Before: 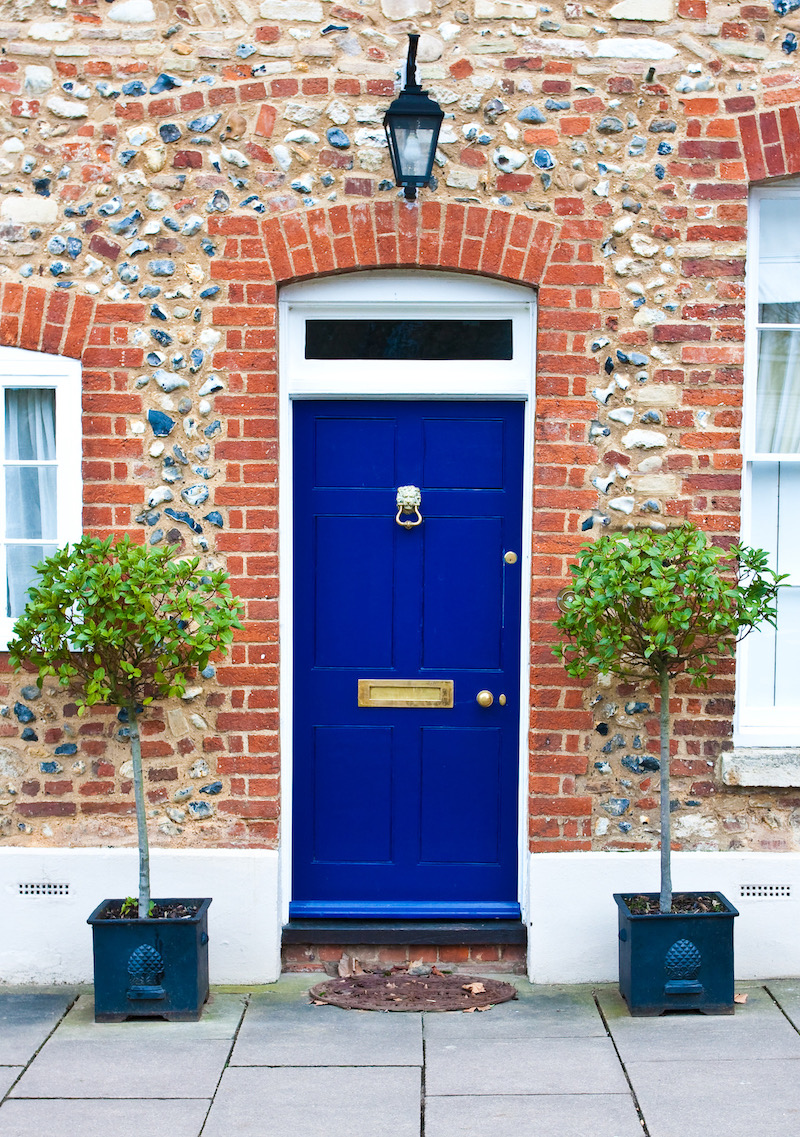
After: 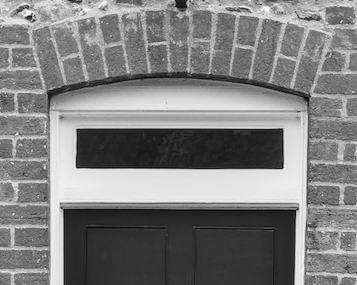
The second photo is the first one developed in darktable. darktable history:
crop: left 28.64%, top 16.832%, right 26.637%, bottom 58.055%
monochrome: a 14.95, b -89.96
local contrast: on, module defaults
